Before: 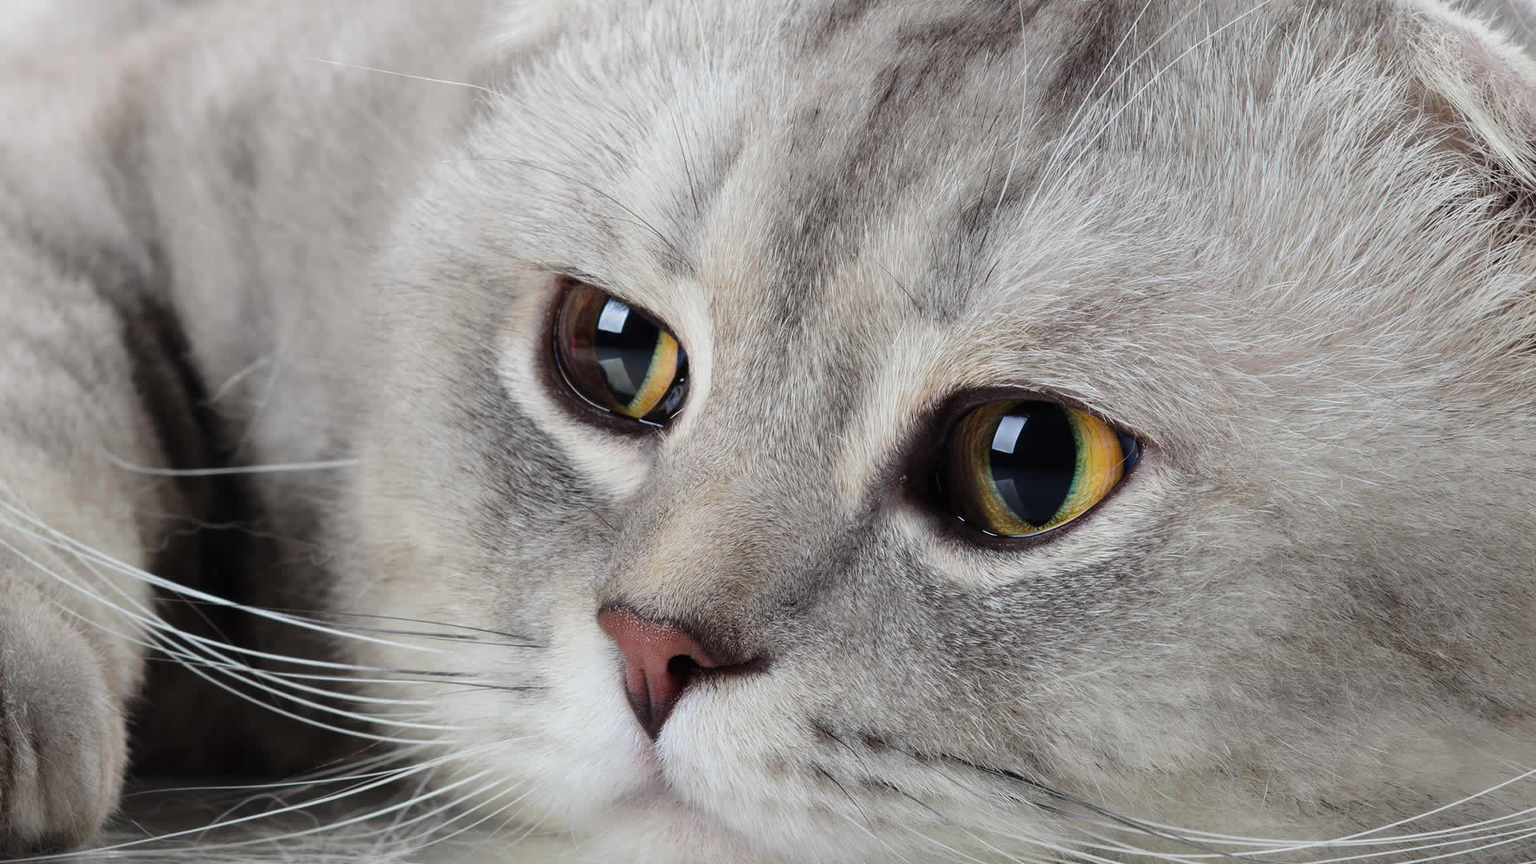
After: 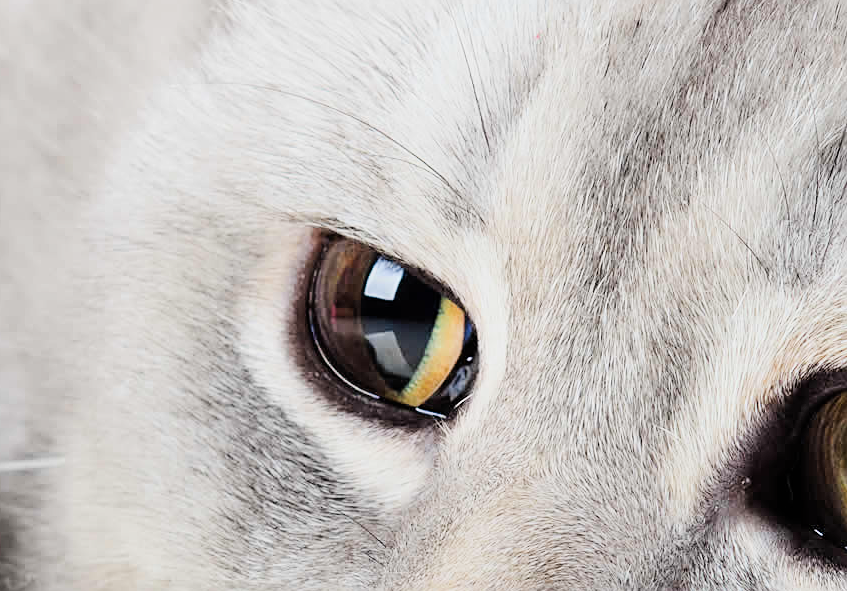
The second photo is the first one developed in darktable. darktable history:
filmic rgb: black relative exposure -7.65 EV, white relative exposure 4.56 EV, threshold 3.04 EV, hardness 3.61, contrast 1.111, enable highlight reconstruction true
exposure: black level correction 0, exposure 1.102 EV, compensate highlight preservation false
crop: left 19.955%, top 10.777%, right 35.923%, bottom 34.475%
sharpen: on, module defaults
